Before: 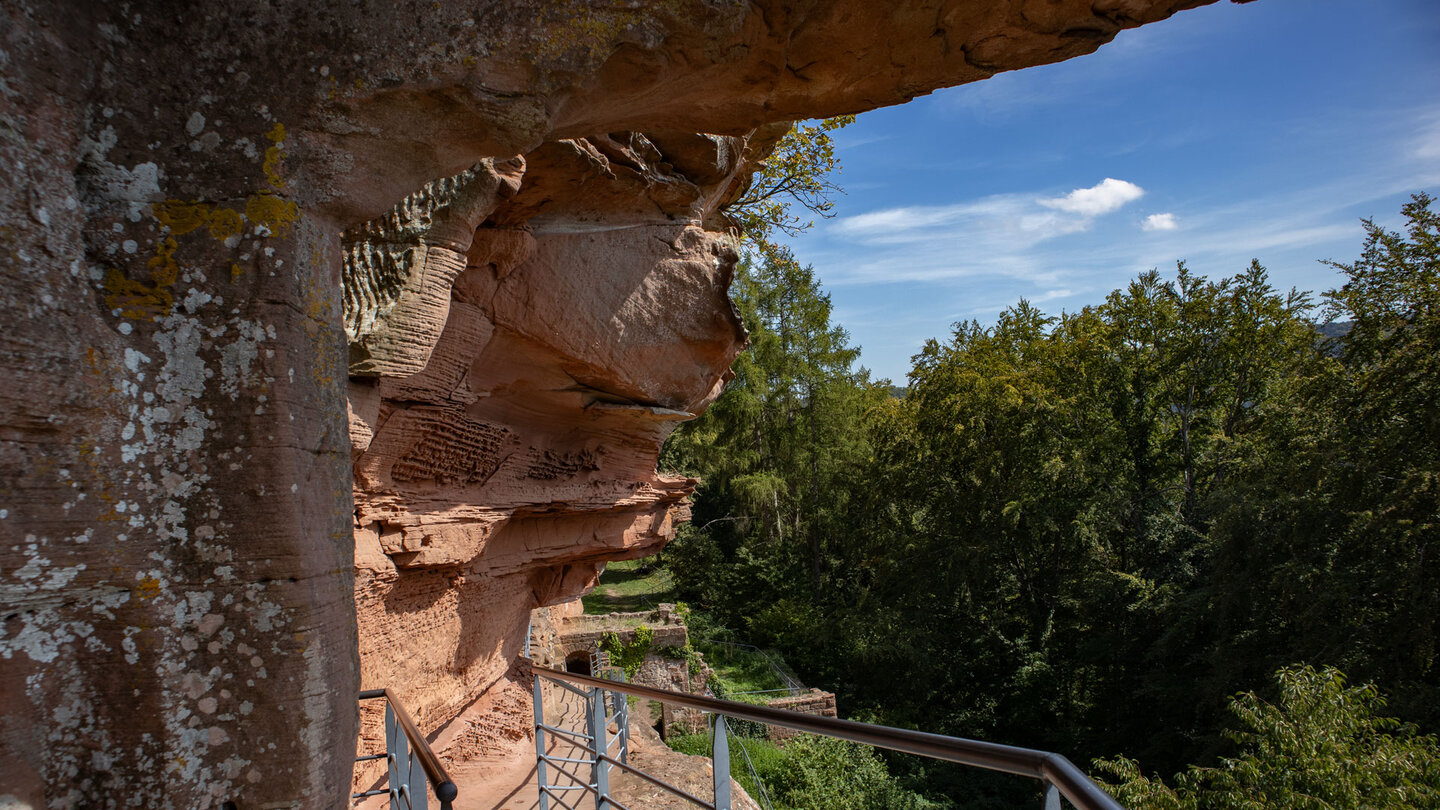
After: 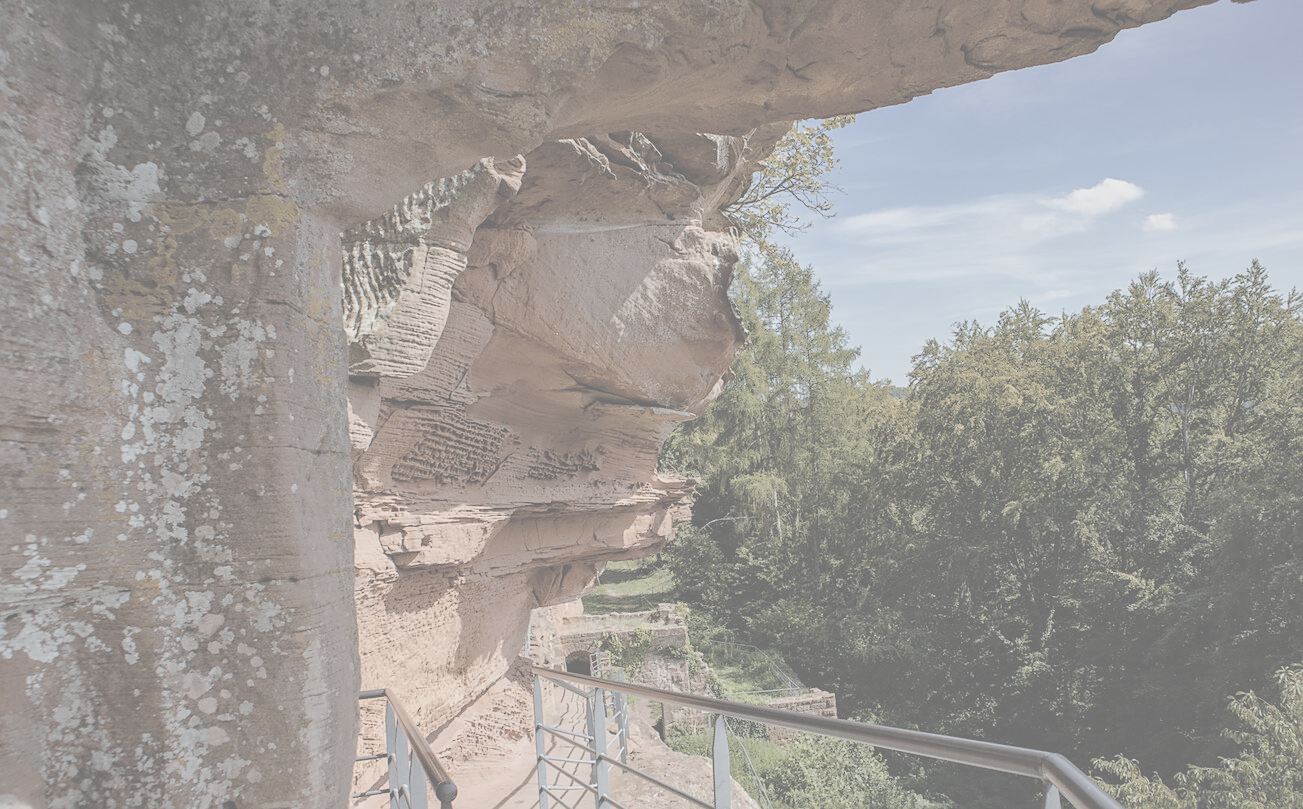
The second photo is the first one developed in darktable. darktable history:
sharpen: radius 1.606, amount 0.365, threshold 1.205
crop: right 9.475%, bottom 0.022%
contrast brightness saturation: contrast -0.309, brightness 0.739, saturation -0.769
color balance rgb: linear chroma grading › global chroma 14.557%, perceptual saturation grading › global saturation 20%, perceptual saturation grading › highlights -25.19%, perceptual saturation grading › shadows 24.371%, global vibrance 20%
color calibration: illuminant same as pipeline (D50), adaptation XYZ, x 0.346, y 0.358, temperature 5018.36 K
